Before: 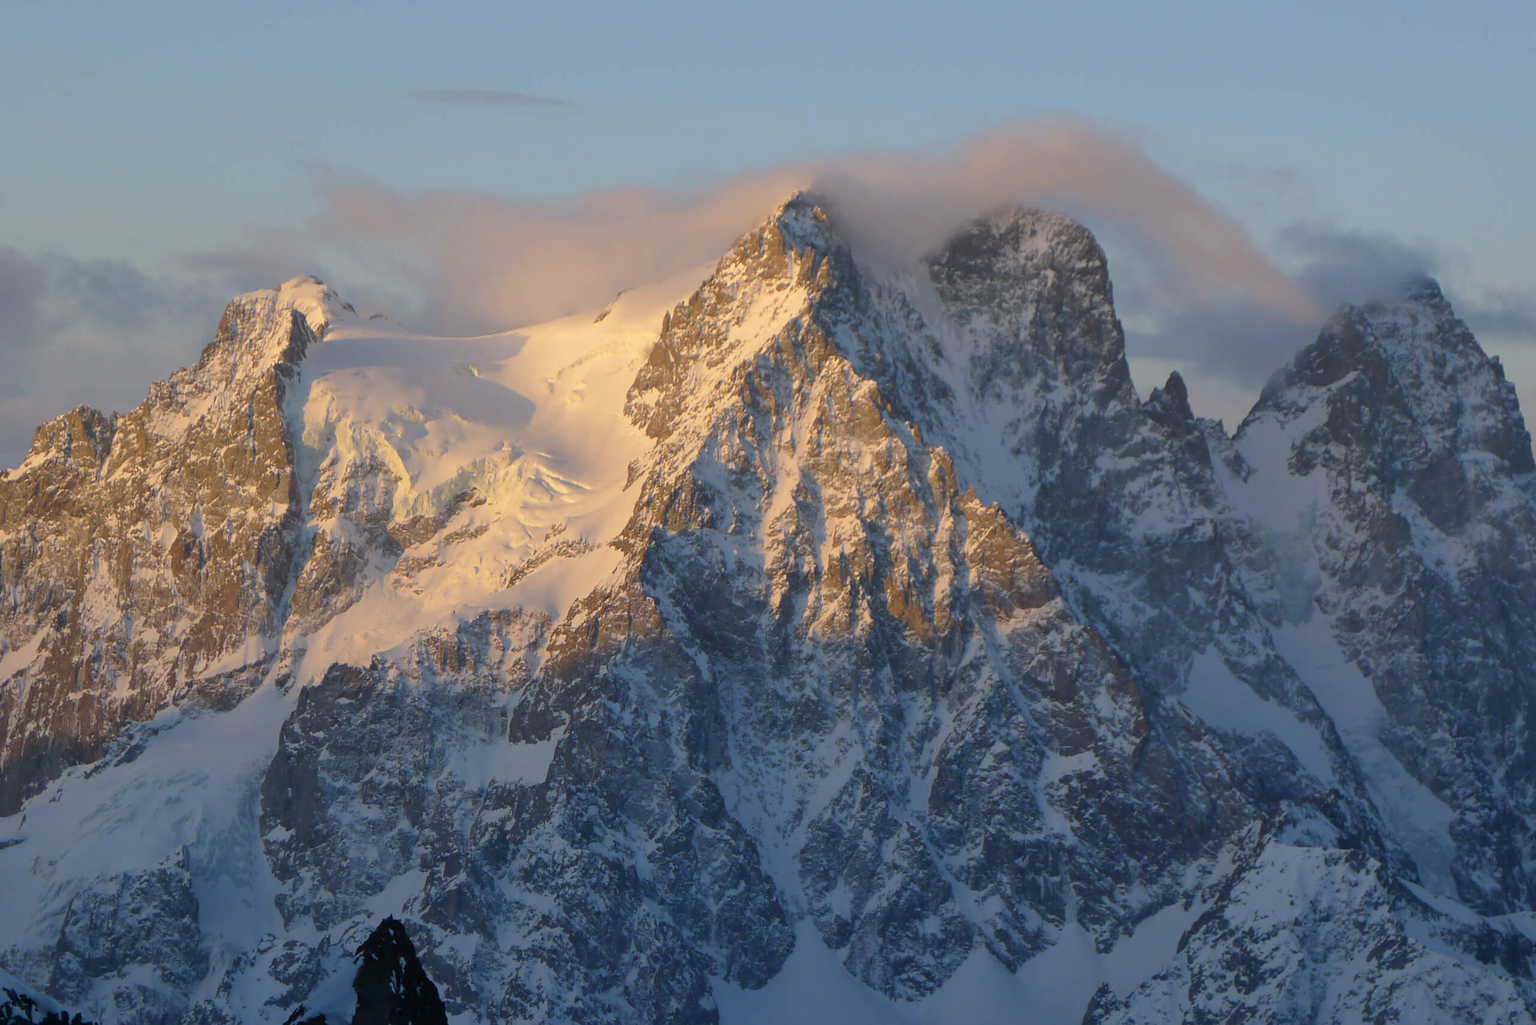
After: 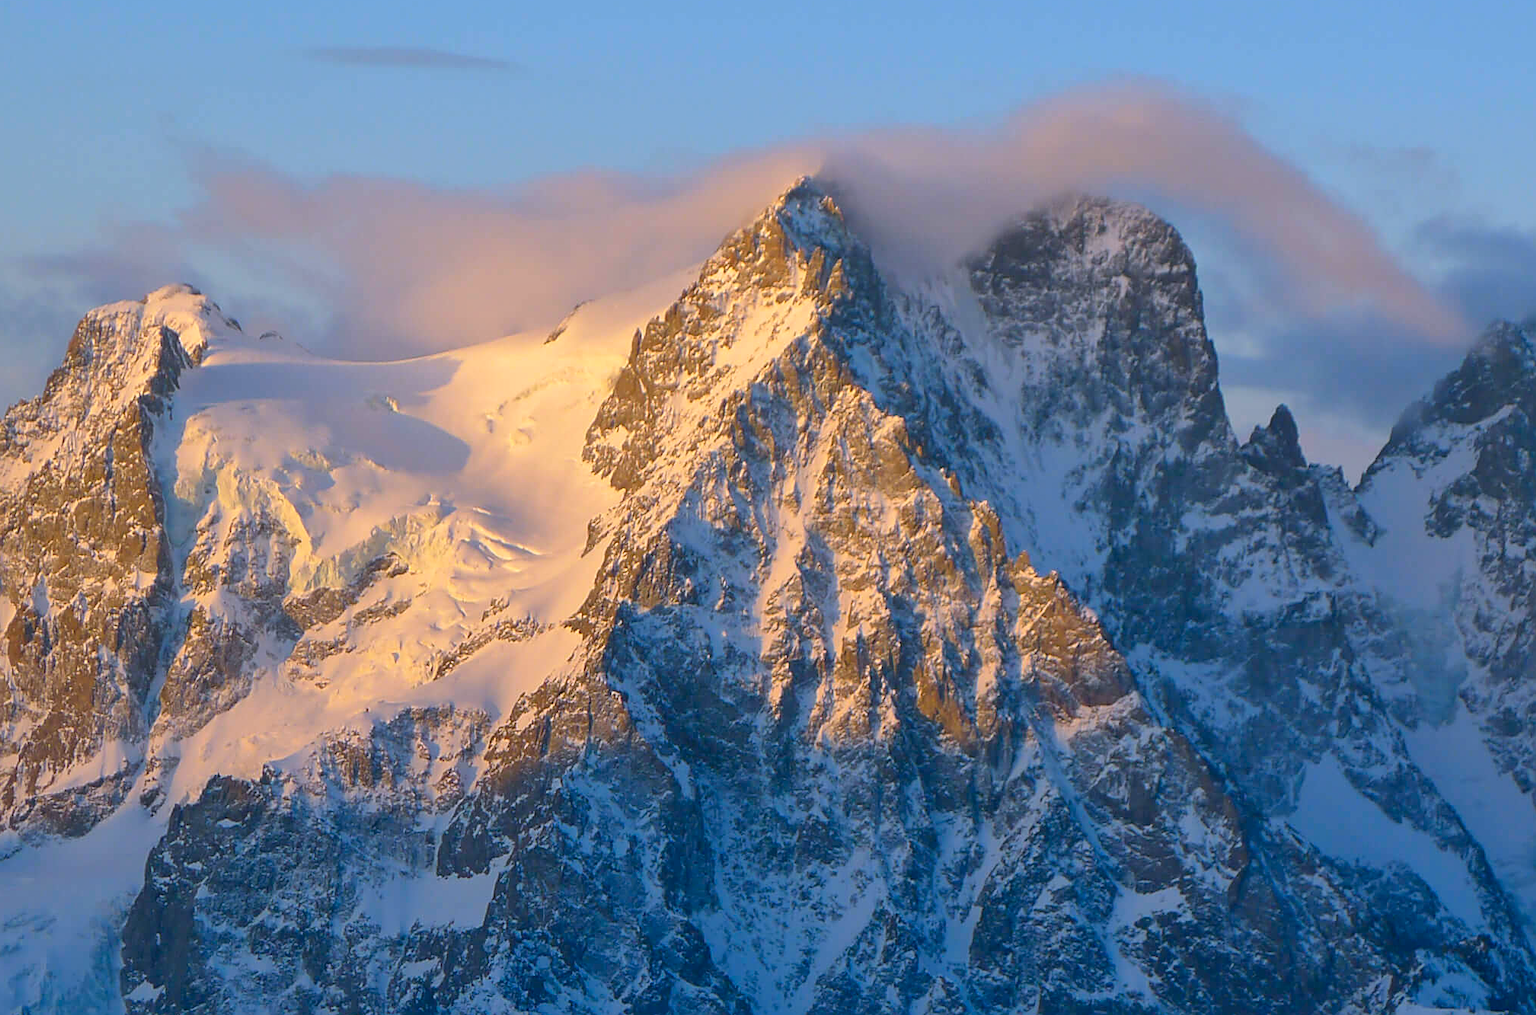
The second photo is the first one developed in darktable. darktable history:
local contrast: mode bilateral grid, contrast 20, coarseness 50, detail 120%, midtone range 0.2
crop and rotate: left 10.77%, top 5.1%, right 10.41%, bottom 16.76%
sharpen: on, module defaults
white balance: red 1.066, blue 1.119
color correction: highlights a* -7.33, highlights b* 1.26, shadows a* -3.55, saturation 1.4
